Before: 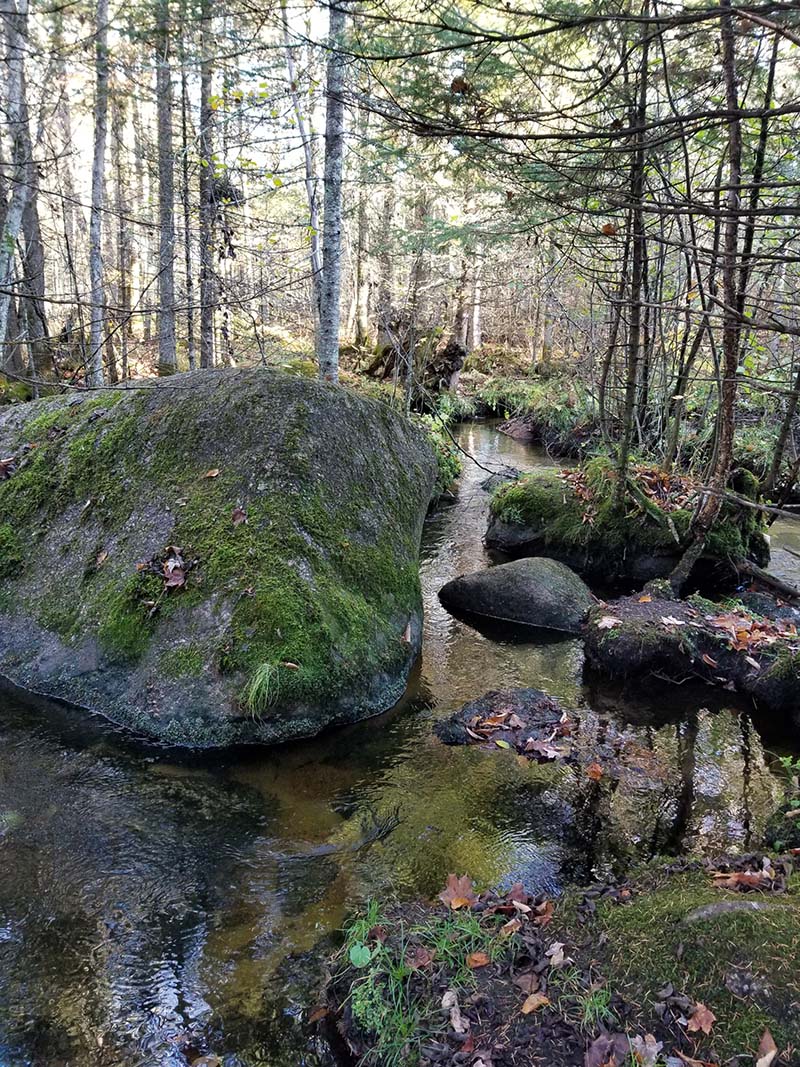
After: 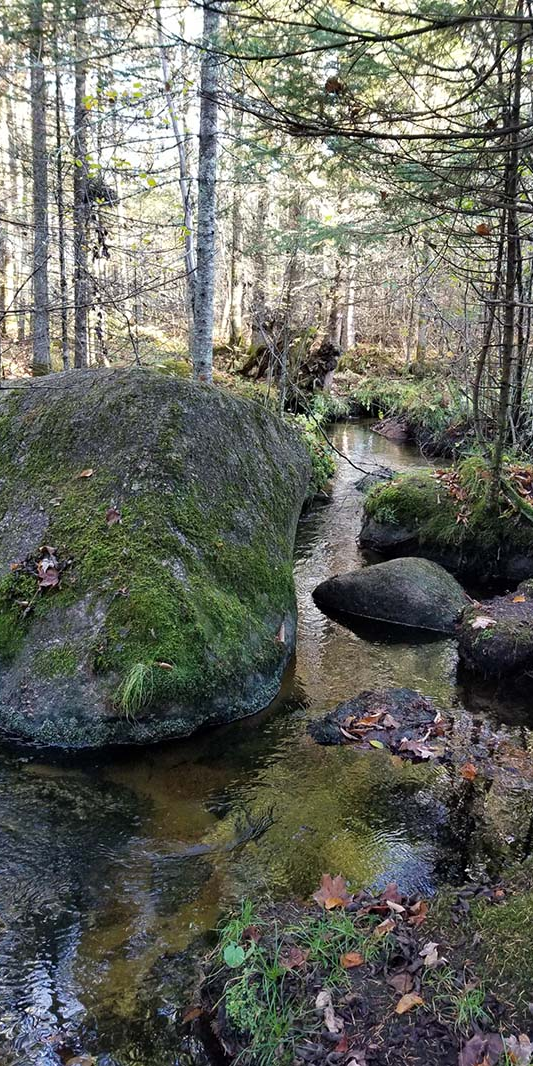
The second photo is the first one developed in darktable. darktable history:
tone equalizer: on, module defaults
crop and rotate: left 15.754%, right 17.579%
